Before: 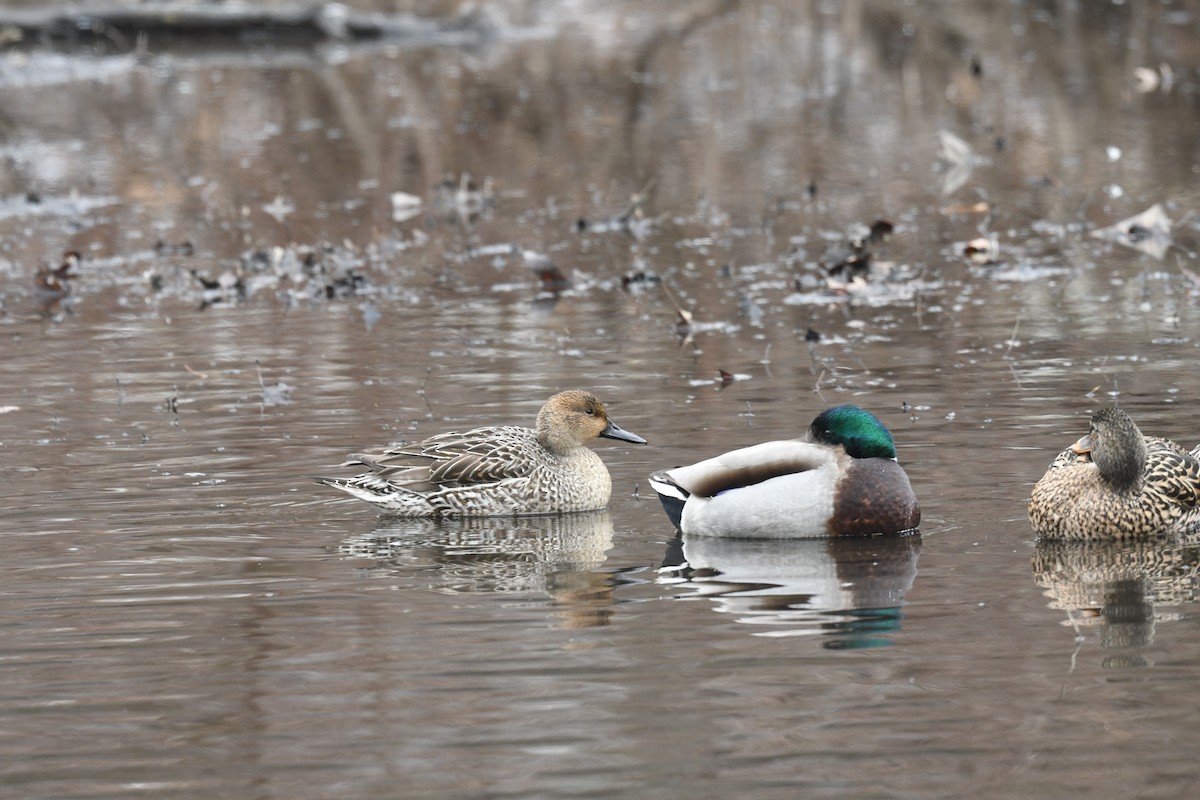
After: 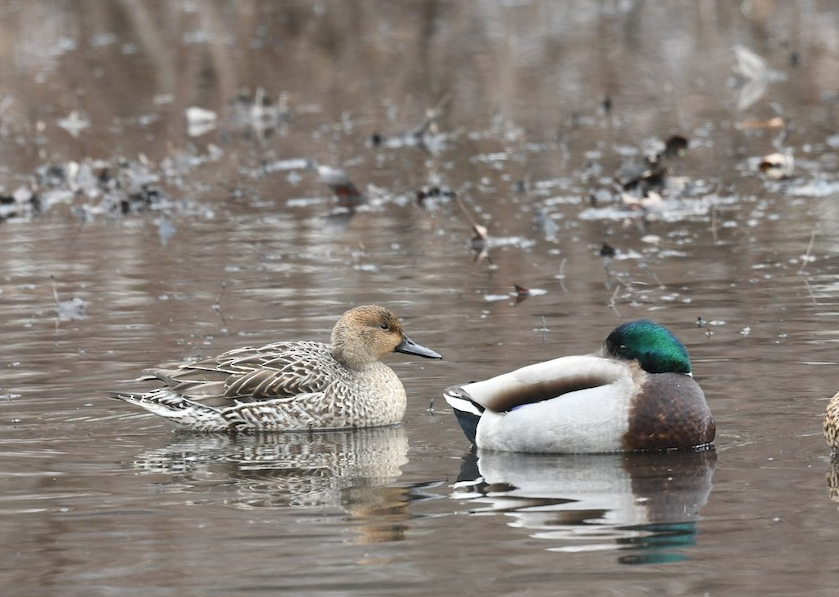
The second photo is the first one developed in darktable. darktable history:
crop and rotate: left 17.114%, top 10.719%, right 12.887%, bottom 14.616%
